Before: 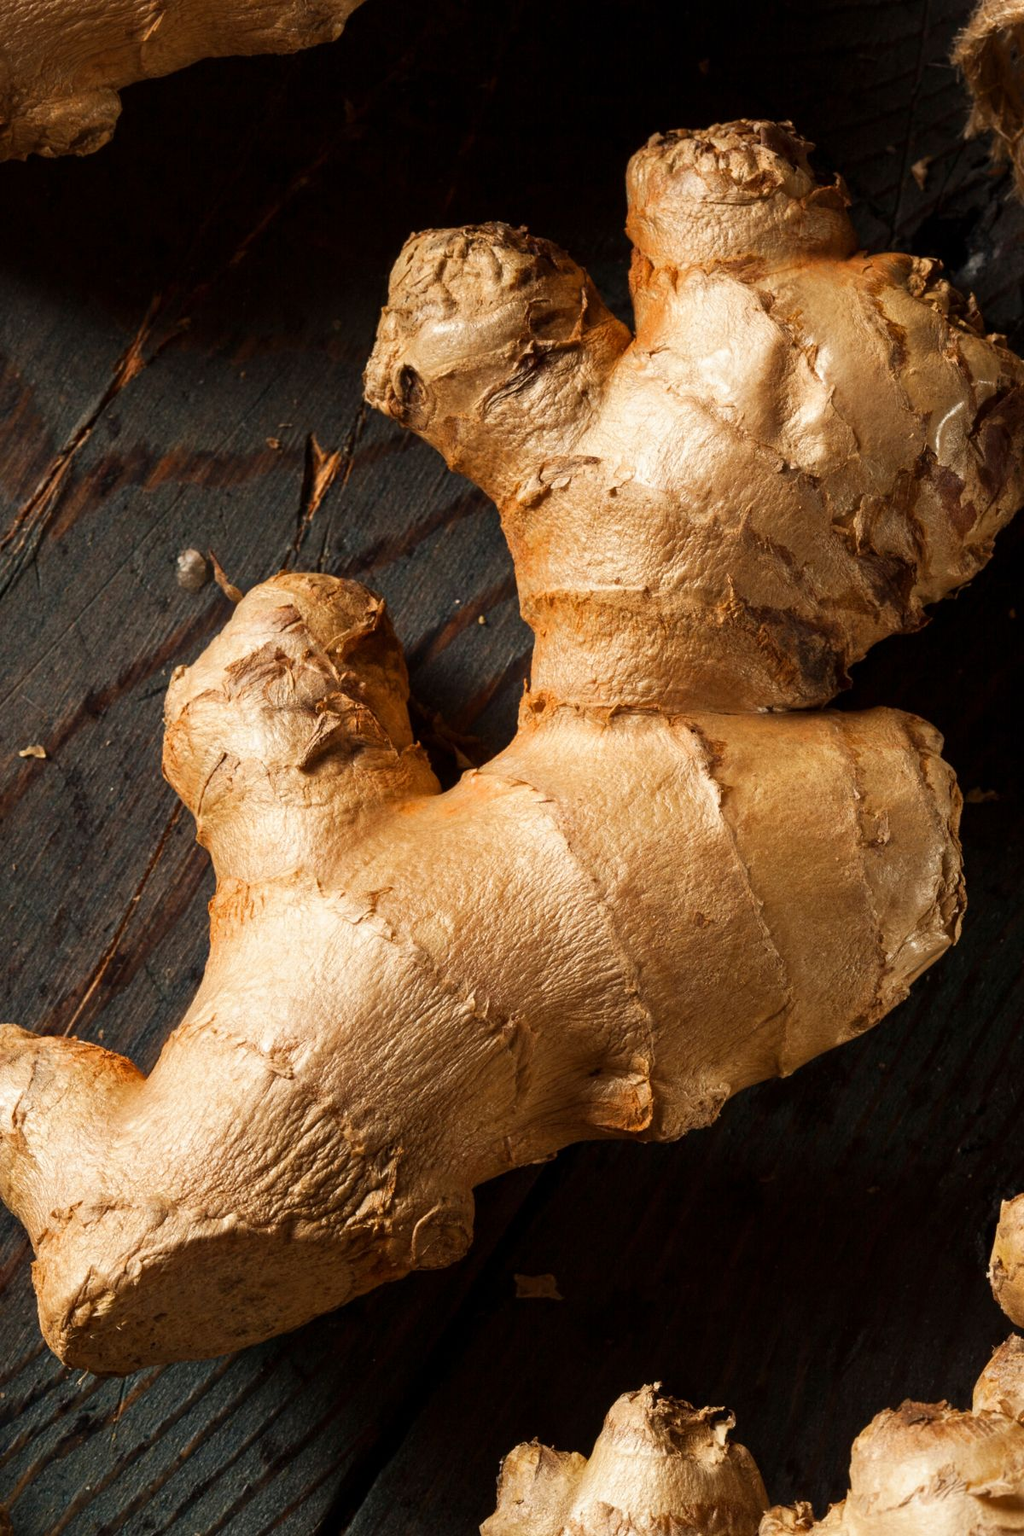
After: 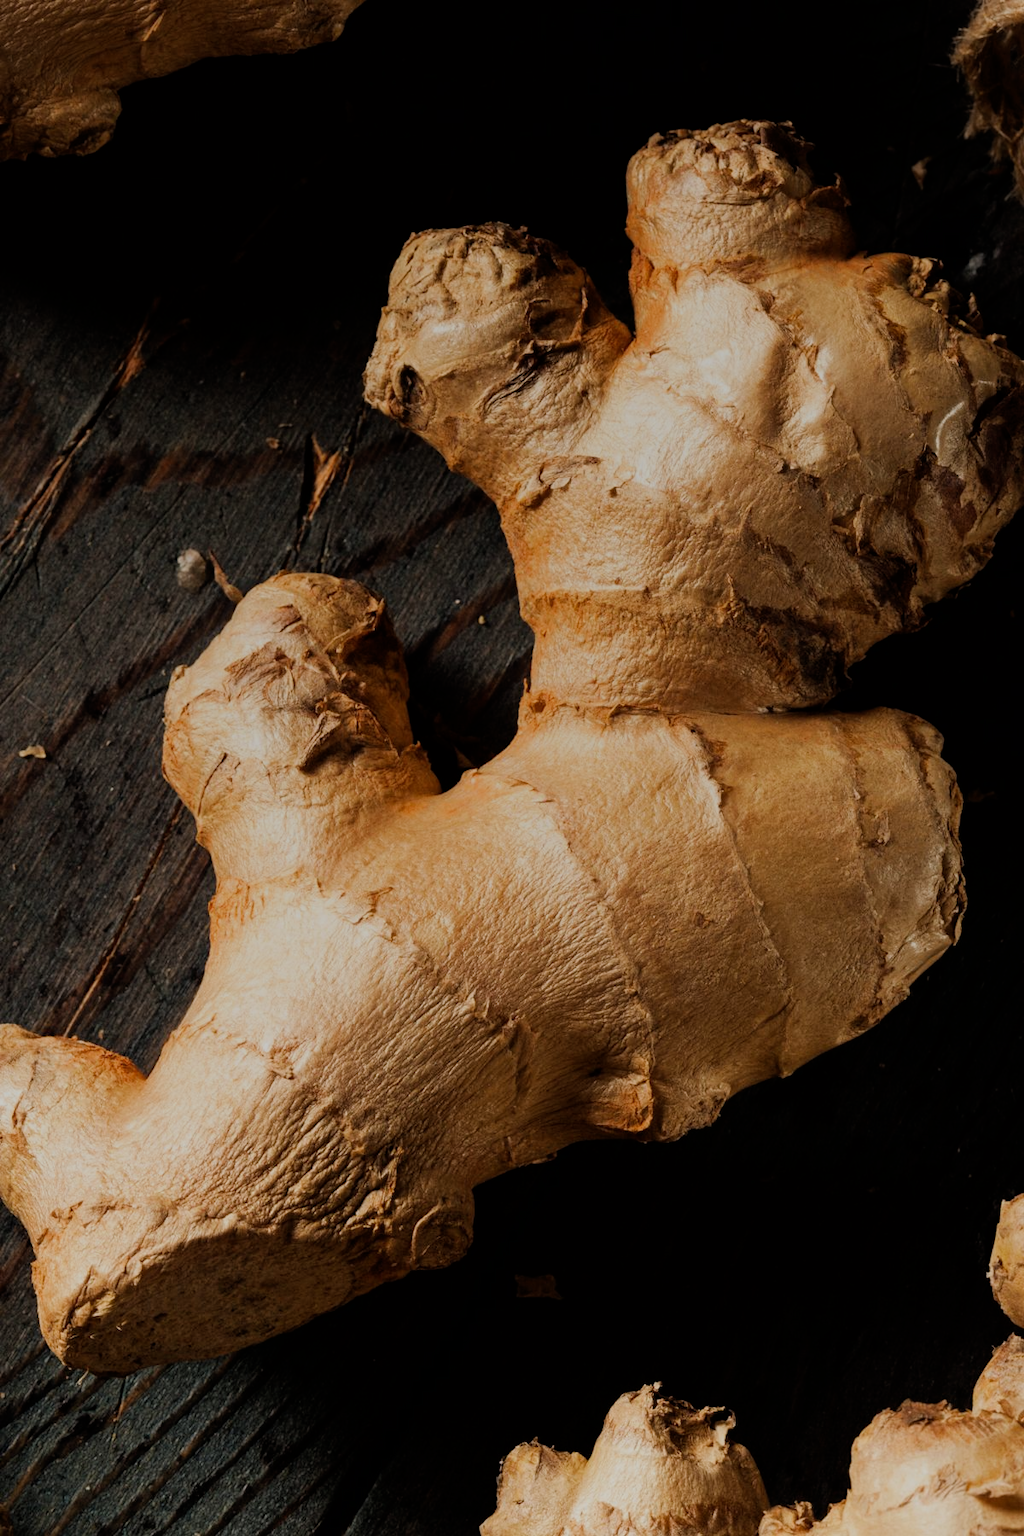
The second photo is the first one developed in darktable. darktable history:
filmic rgb: black relative exposure -7.32 EV, white relative exposure 5.09 EV, hardness 3.2
graduated density: rotation 5.63°, offset 76.9
